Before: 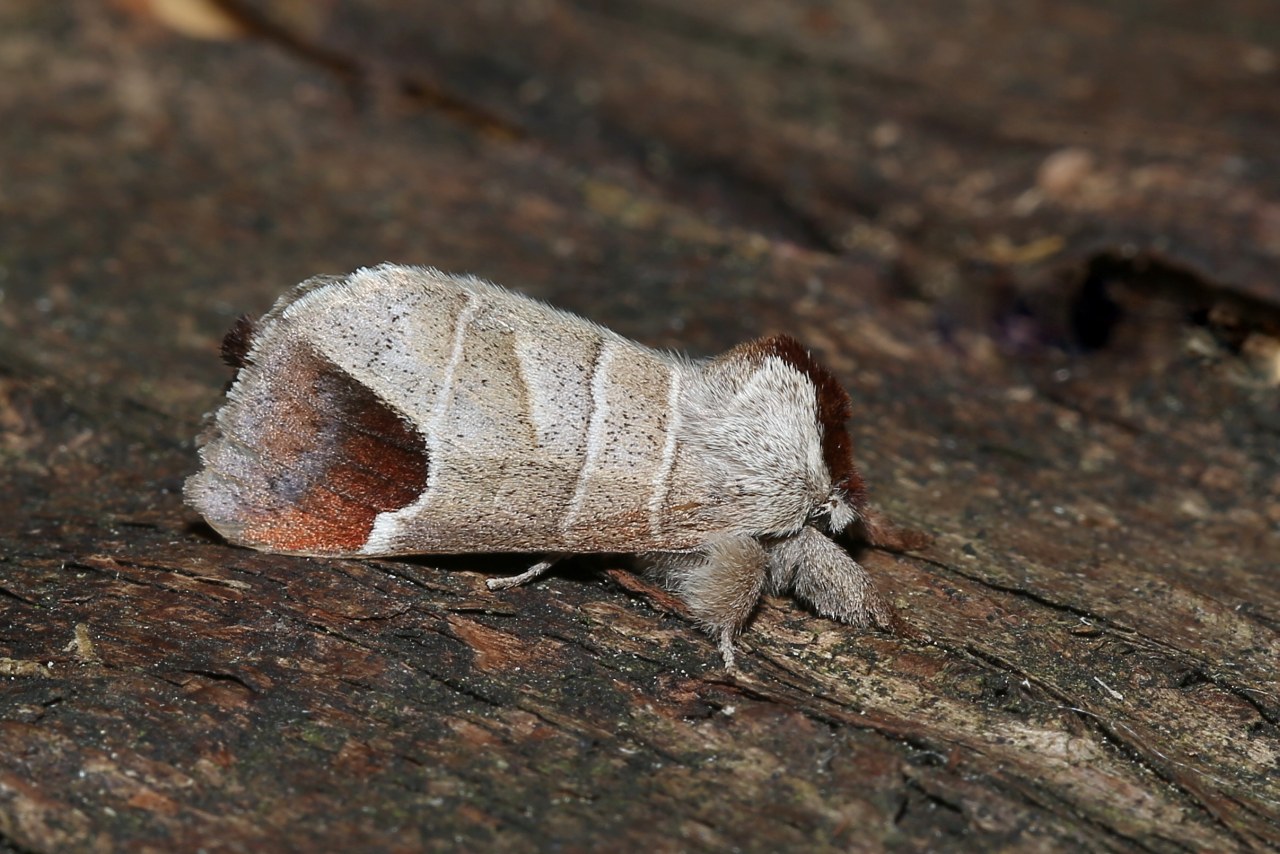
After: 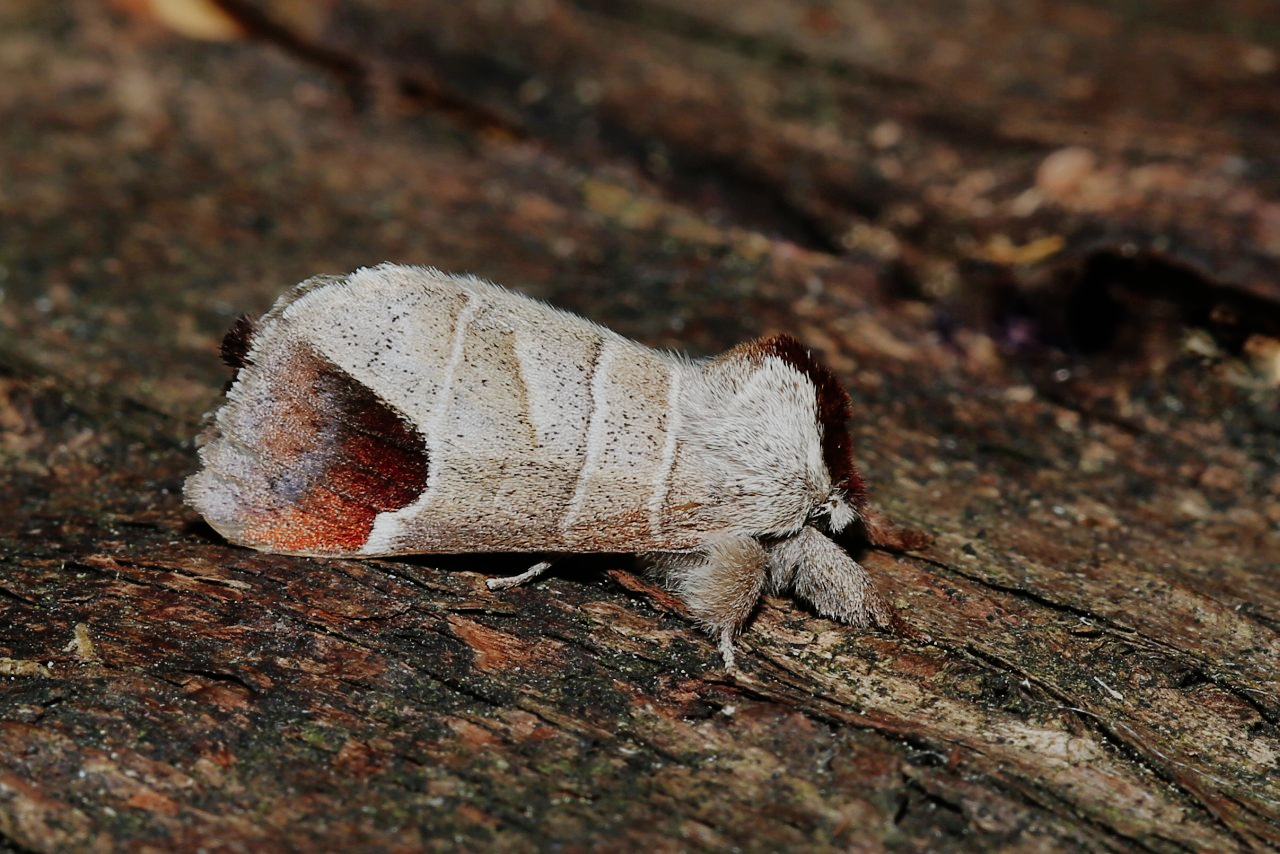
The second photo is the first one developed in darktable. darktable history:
shadows and highlights: on, module defaults
rotate and perspective: automatic cropping original format, crop left 0, crop top 0
sigmoid: contrast 1.69, skew -0.23, preserve hue 0%, red attenuation 0.1, red rotation 0.035, green attenuation 0.1, green rotation -0.017, blue attenuation 0.15, blue rotation -0.052, base primaries Rec2020
